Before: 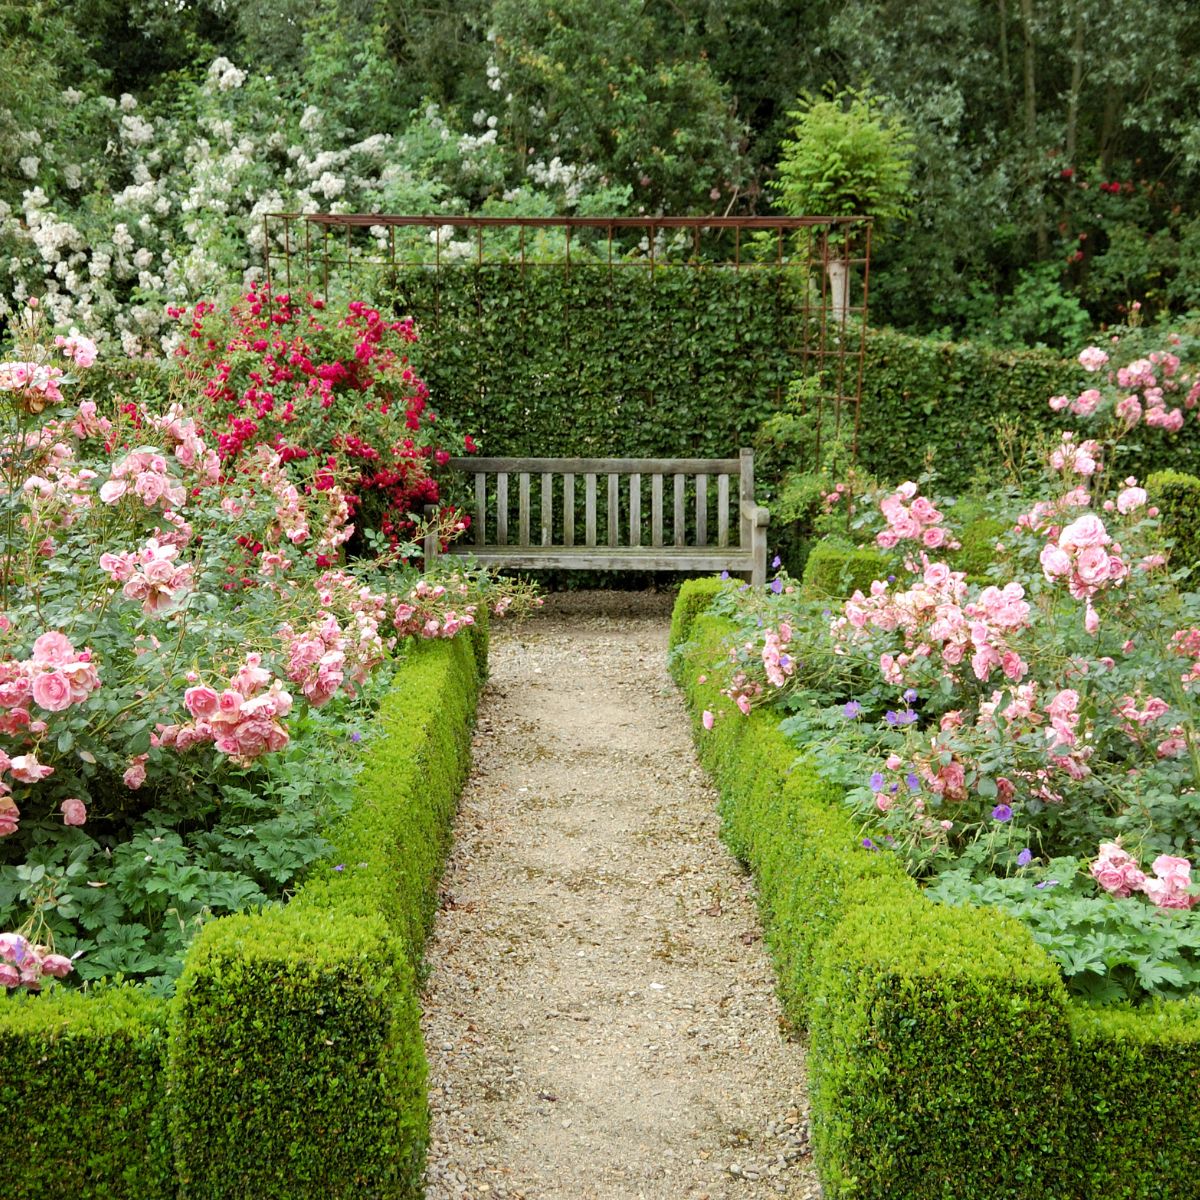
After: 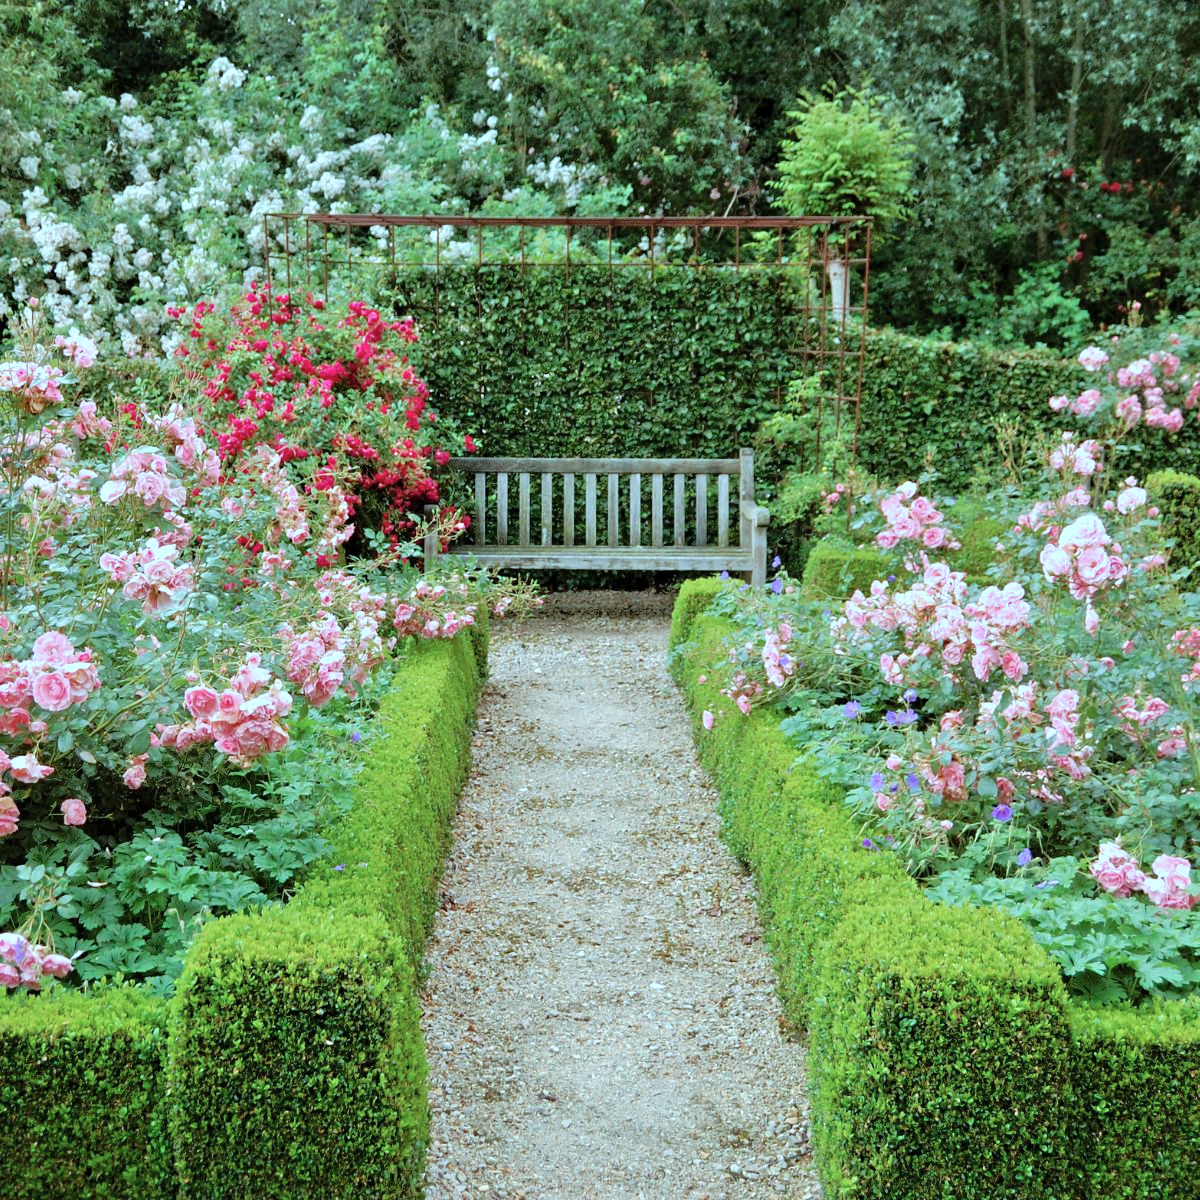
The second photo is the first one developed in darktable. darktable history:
color correction: highlights a* -9.73, highlights b* -21.22
tone equalizer: -8 EV 0.001 EV, -7 EV -0.004 EV, -6 EV 0.009 EV, -5 EV 0.032 EV, -4 EV 0.276 EV, -3 EV 0.644 EV, -2 EV 0.584 EV, -1 EV 0.187 EV, +0 EV 0.024 EV
